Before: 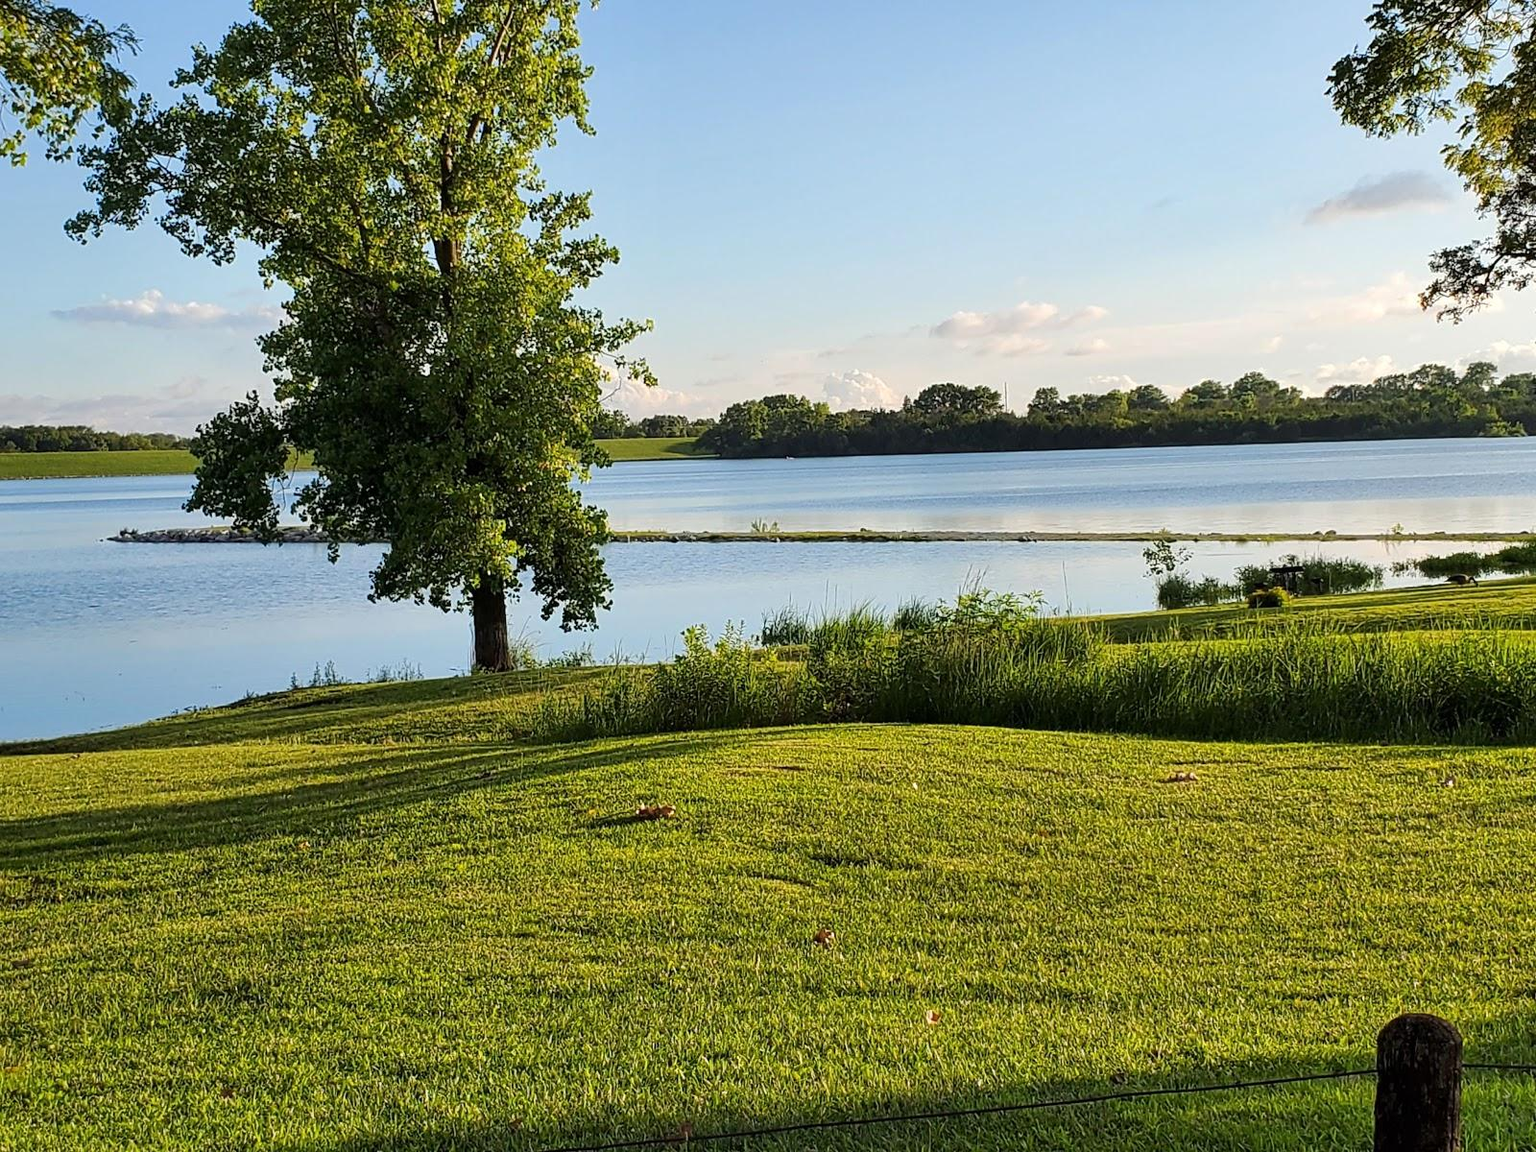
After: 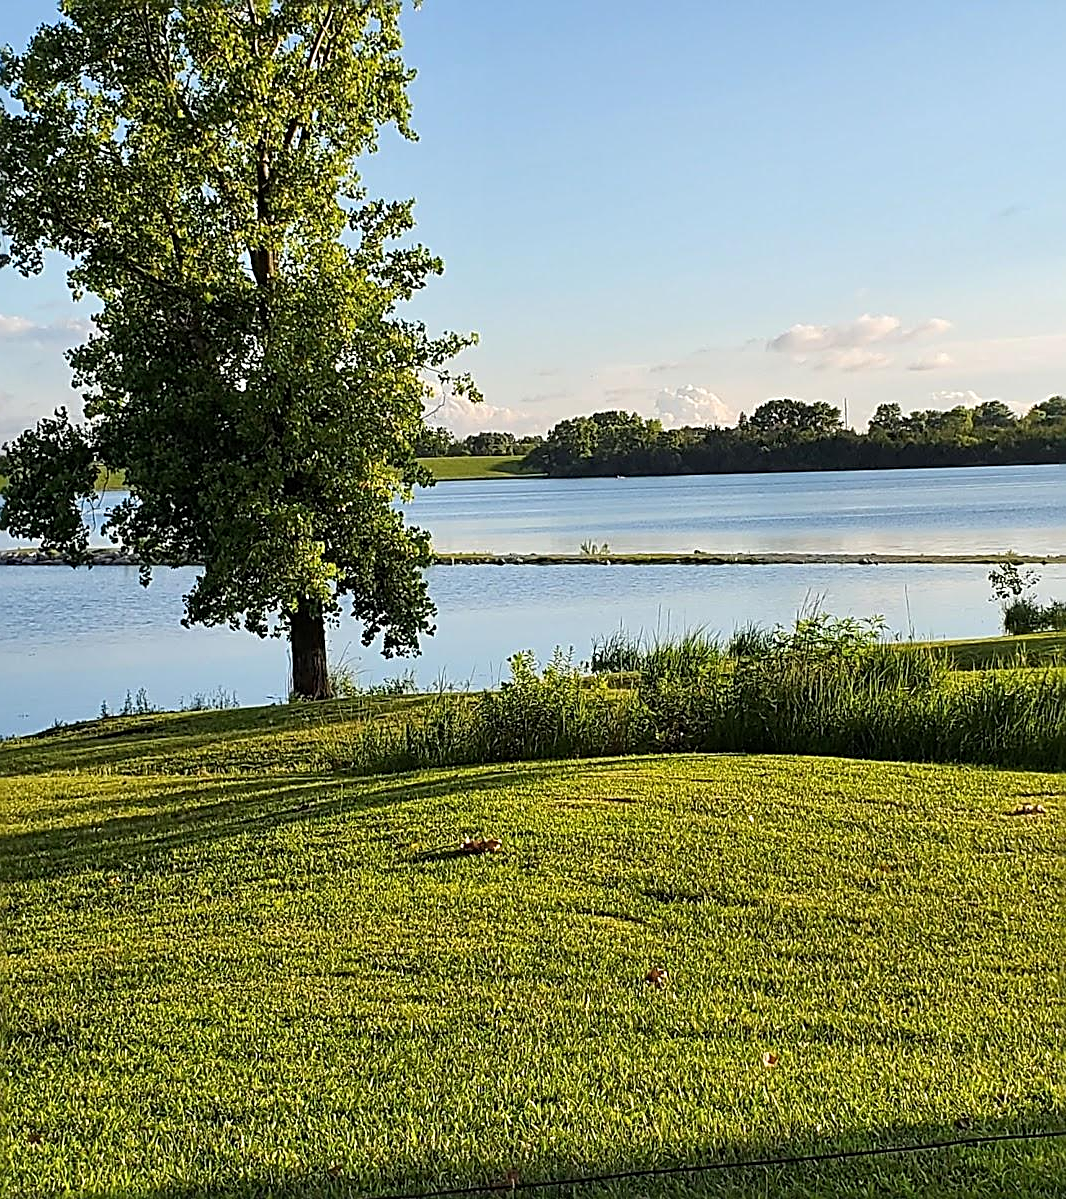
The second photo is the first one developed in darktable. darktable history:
crop and rotate: left 12.673%, right 20.66%
sharpen: radius 2.584, amount 0.688
